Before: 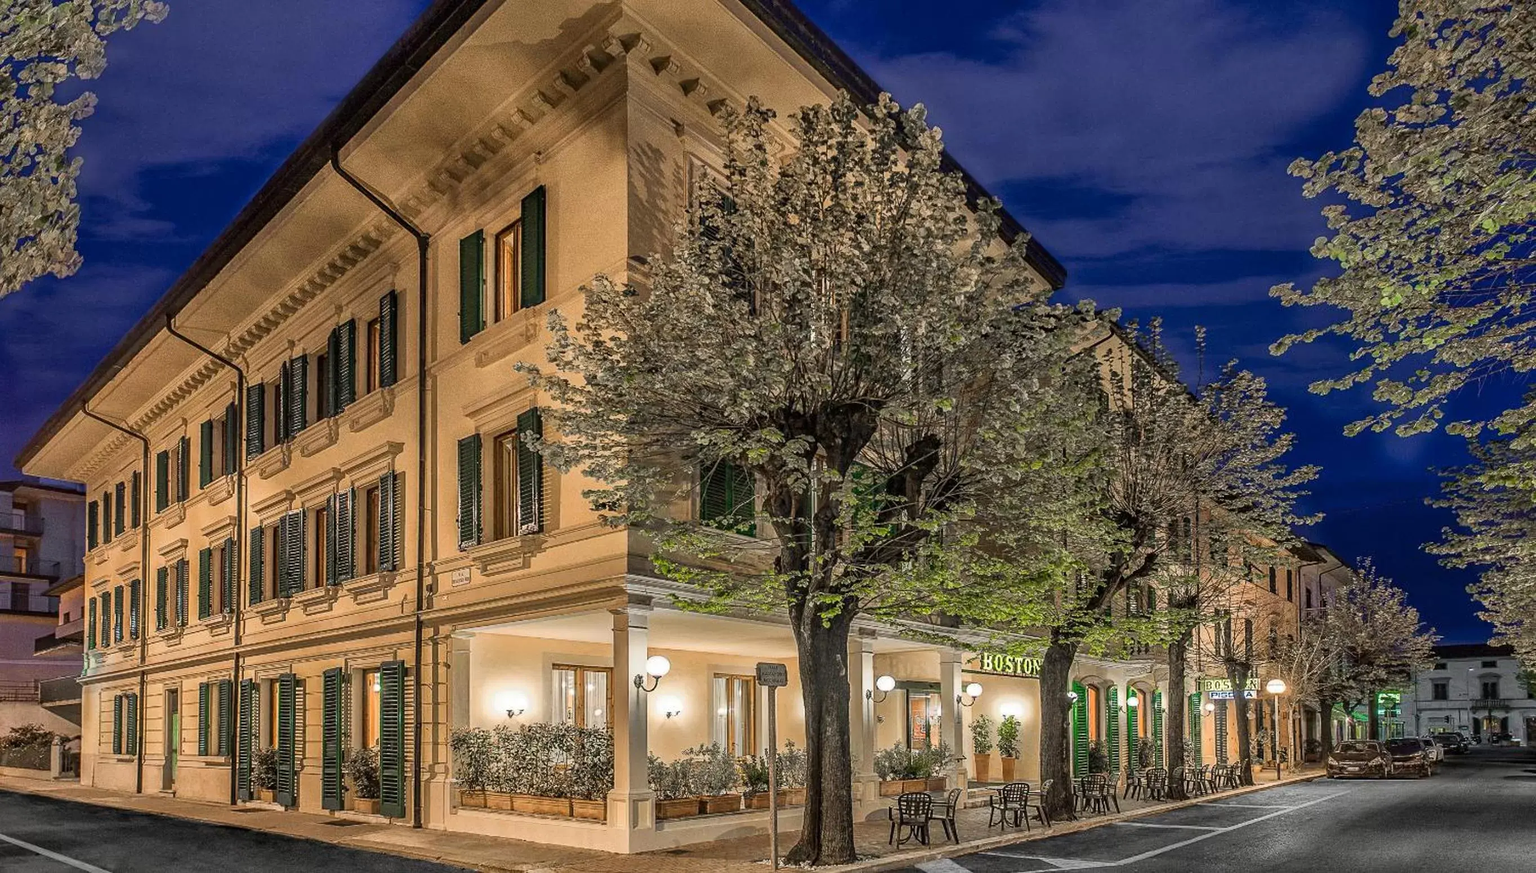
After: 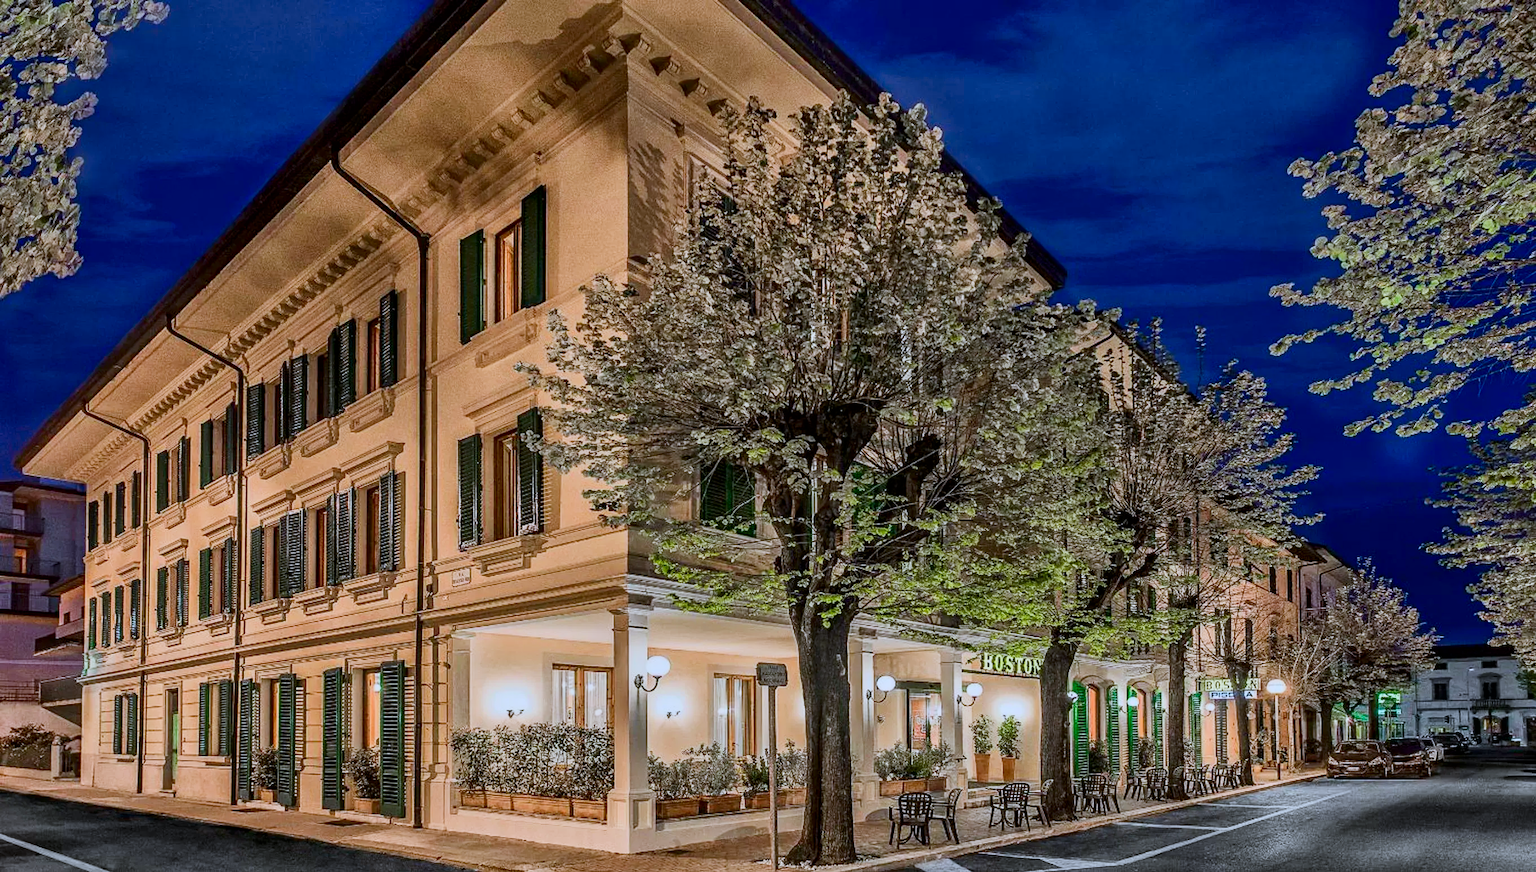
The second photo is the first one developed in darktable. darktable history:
filmic rgb: black relative exposure -7.65 EV, white relative exposure 4.56 EV, hardness 3.61
tone equalizer: -8 EV 1 EV, -7 EV 1 EV, -6 EV 1 EV, -5 EV 1 EV, -4 EV 1 EV, -3 EV 0.75 EV, -2 EV 0.5 EV, -1 EV 0.25 EV
contrast brightness saturation: contrast 0.21, brightness -0.11, saturation 0.21
color correction: highlights a* -2.24, highlights b* -18.1
